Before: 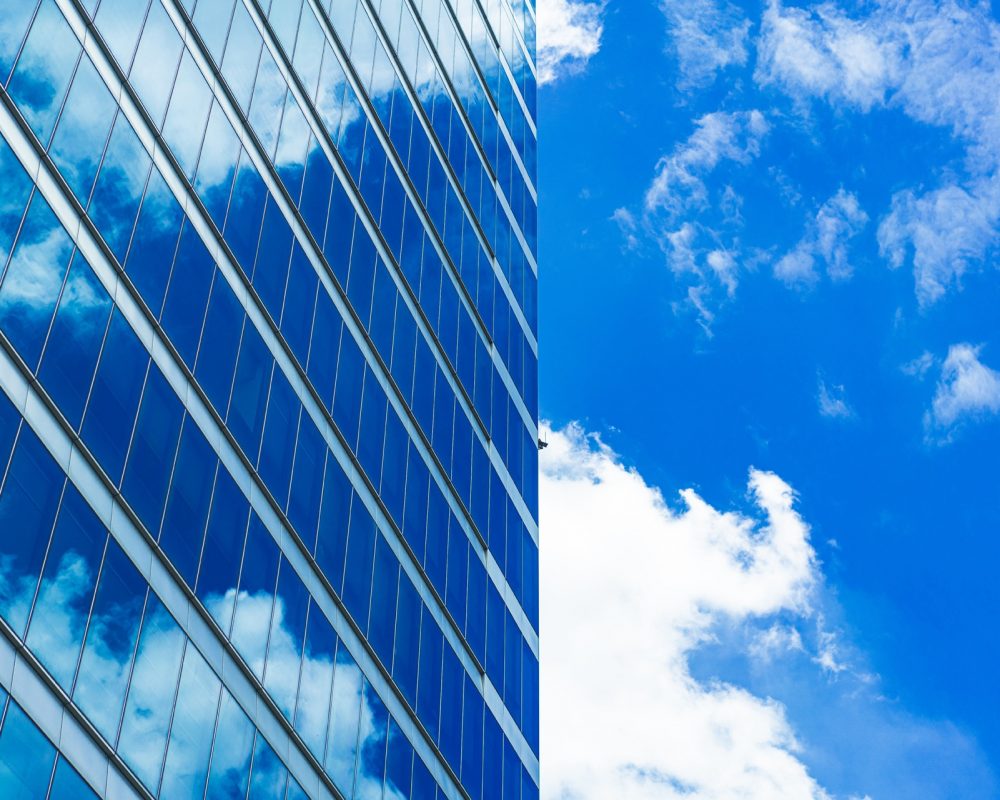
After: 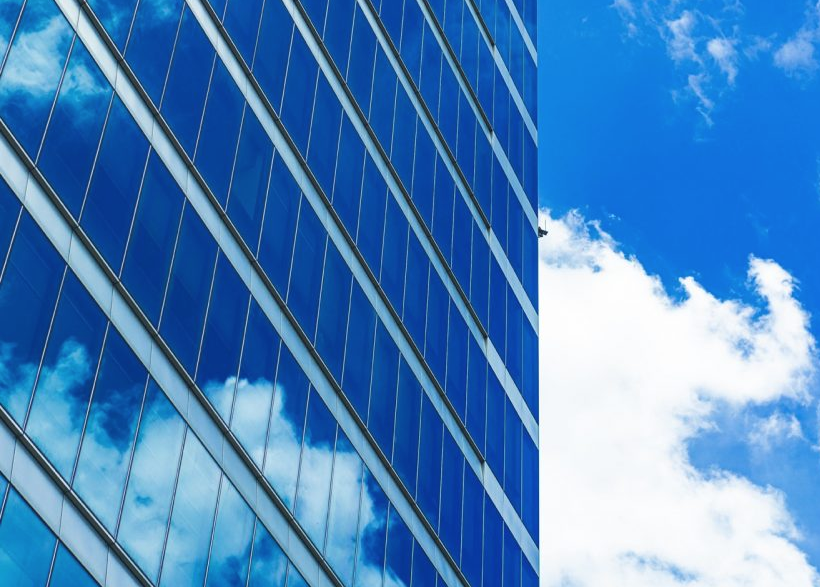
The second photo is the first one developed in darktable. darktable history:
color correction: saturation 0.98
crop: top 26.531%, right 17.959%
